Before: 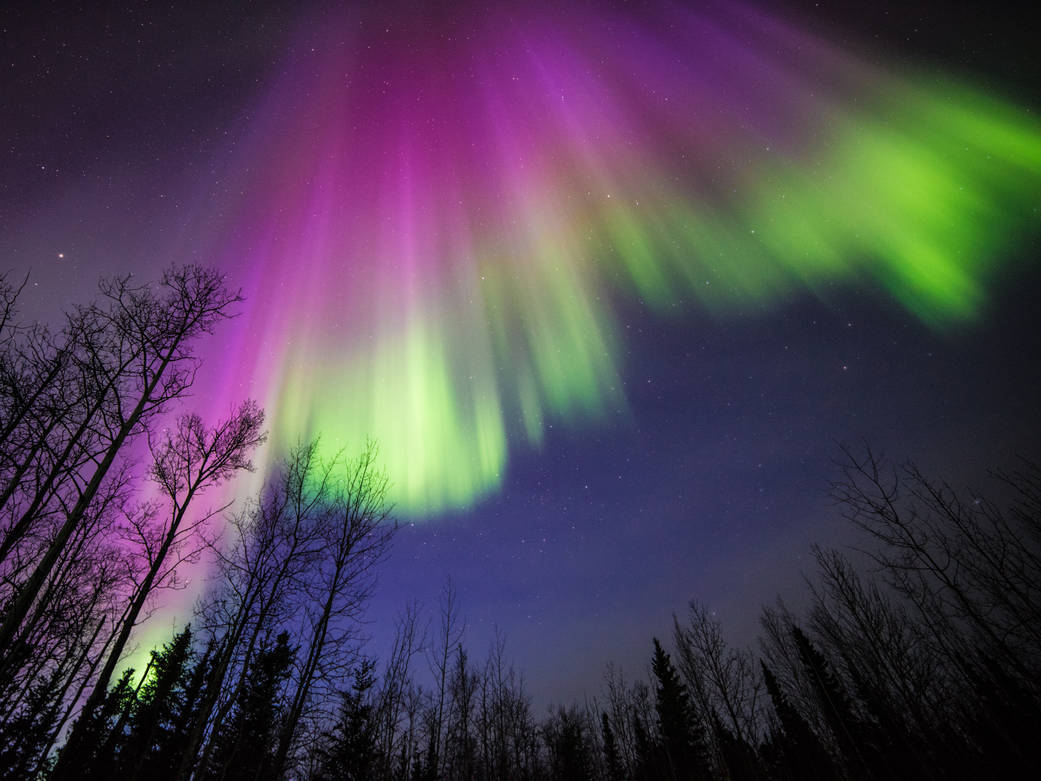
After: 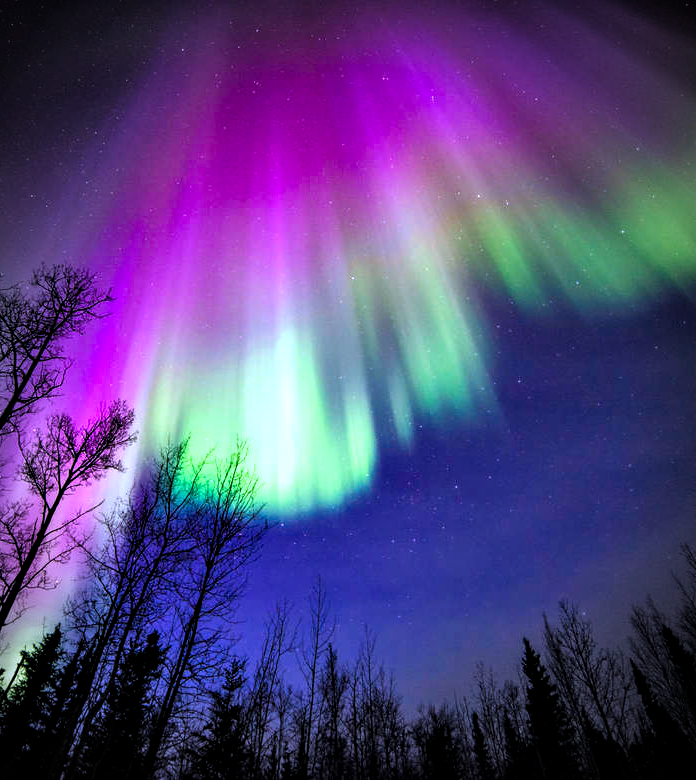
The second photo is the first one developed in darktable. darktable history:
color calibration: illuminant as shot in camera, x 0.379, y 0.396, temperature 4134.59 K
color zones: curves: ch0 [(0, 0.5) (0.143, 0.5) (0.286, 0.5) (0.429, 0.5) (0.62, 0.489) (0.714, 0.445) (0.844, 0.496) (1, 0.5)]; ch1 [(0, 0.5) (0.143, 0.5) (0.286, 0.5) (0.429, 0.5) (0.571, 0.5) (0.714, 0.523) (0.857, 0.5) (1, 0.5)]
crop and rotate: left 12.665%, right 20.406%
color balance rgb: highlights gain › luminance 16.644%, highlights gain › chroma 2.892%, highlights gain › hue 262.91°, perceptual saturation grading › global saturation 25.507%
exposure: exposure 0.152 EV, compensate exposure bias true, compensate highlight preservation false
vignetting: brightness -0.819, automatic ratio true
contrast equalizer: y [[0.6 ×6], [0.55 ×6], [0 ×6], [0 ×6], [0 ×6]]
